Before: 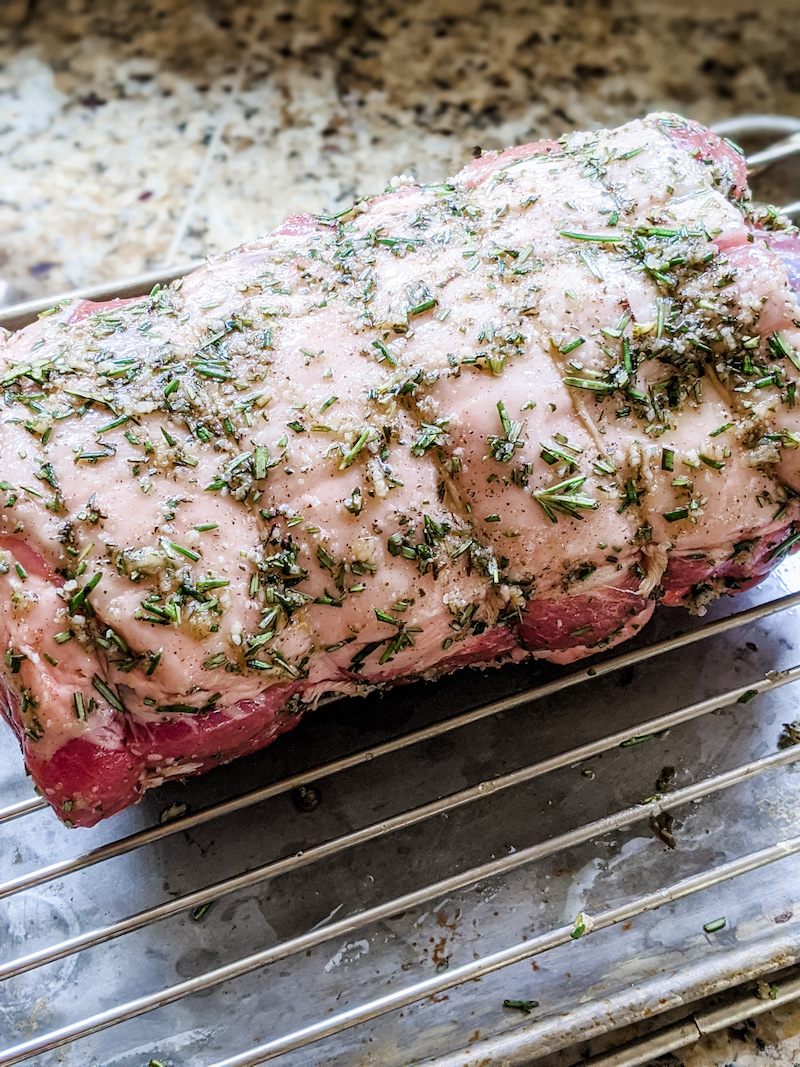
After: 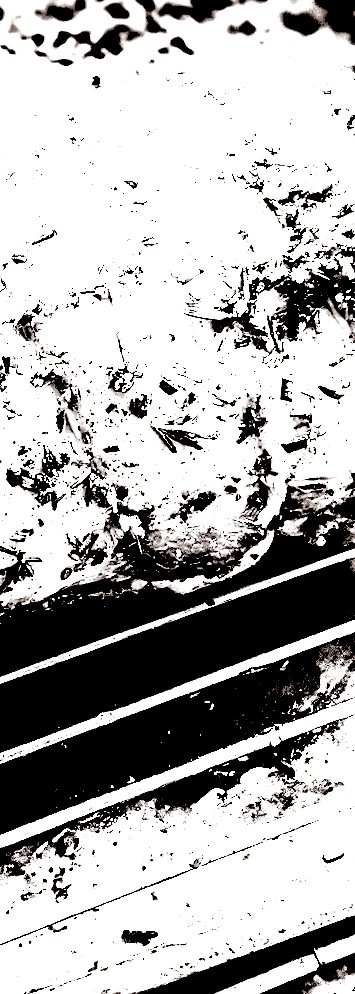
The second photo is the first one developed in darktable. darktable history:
color calibration: output gray [0.21, 0.42, 0.37, 0], gray › normalize channels true, illuminant same as pipeline (D50), adaptation XYZ, x 0.346, y 0.359, gamut compression 0
crop: left 47.628%, top 6.643%, right 7.874%
exposure: black level correction 0.1, exposure 3 EV, compensate highlight preservation false
contrast brightness saturation: contrast 0.03, brightness 0.06, saturation 0.13
rgb levels: mode RGB, independent channels, levels [[0, 0.5, 1], [0, 0.521, 1], [0, 0.536, 1]]
